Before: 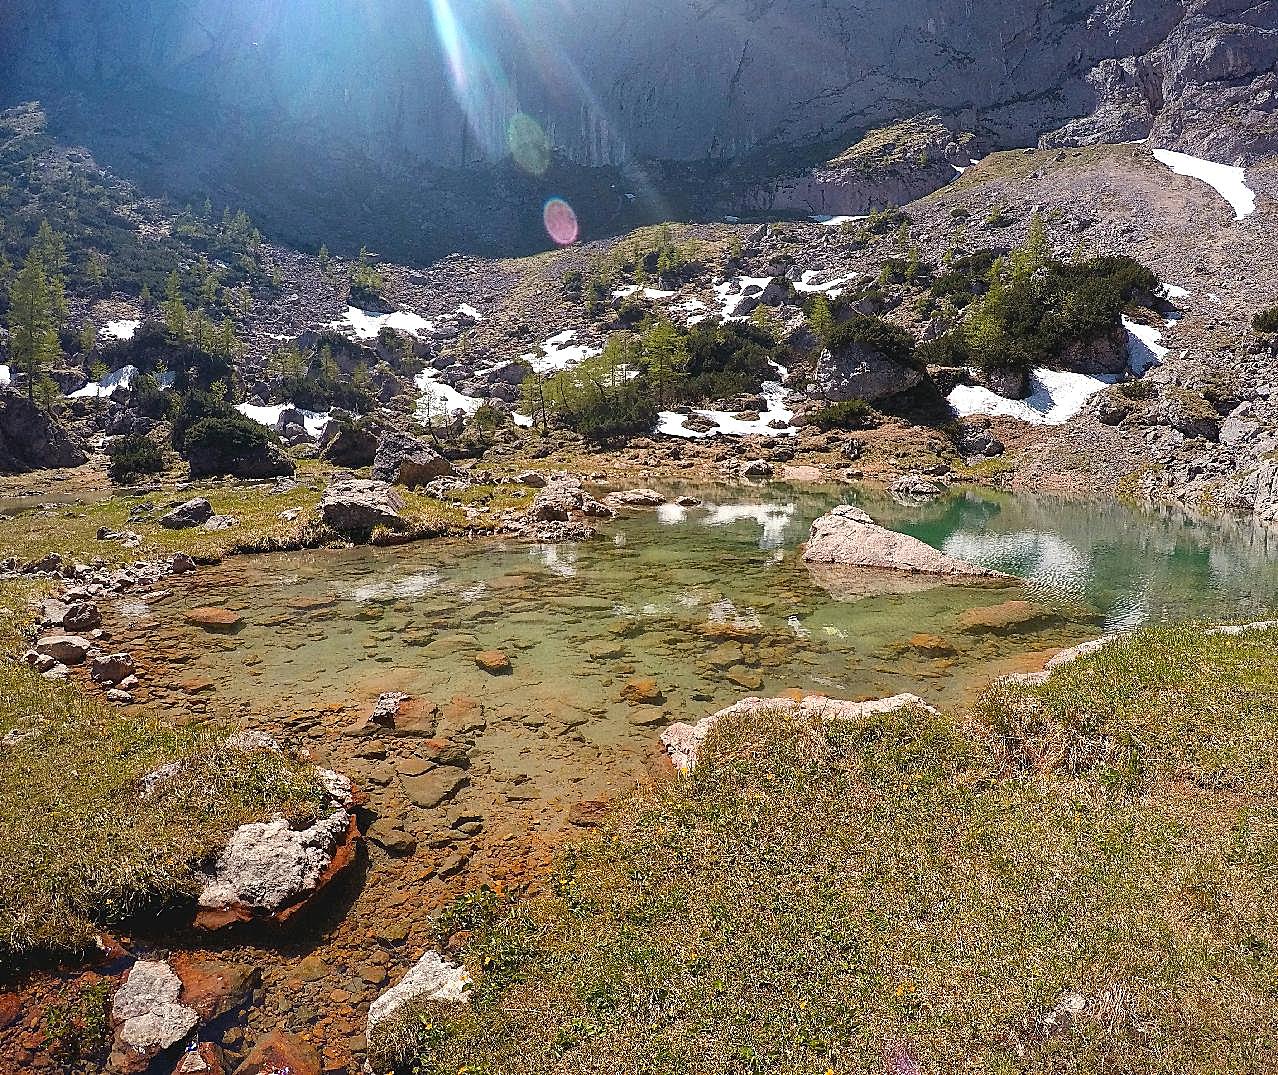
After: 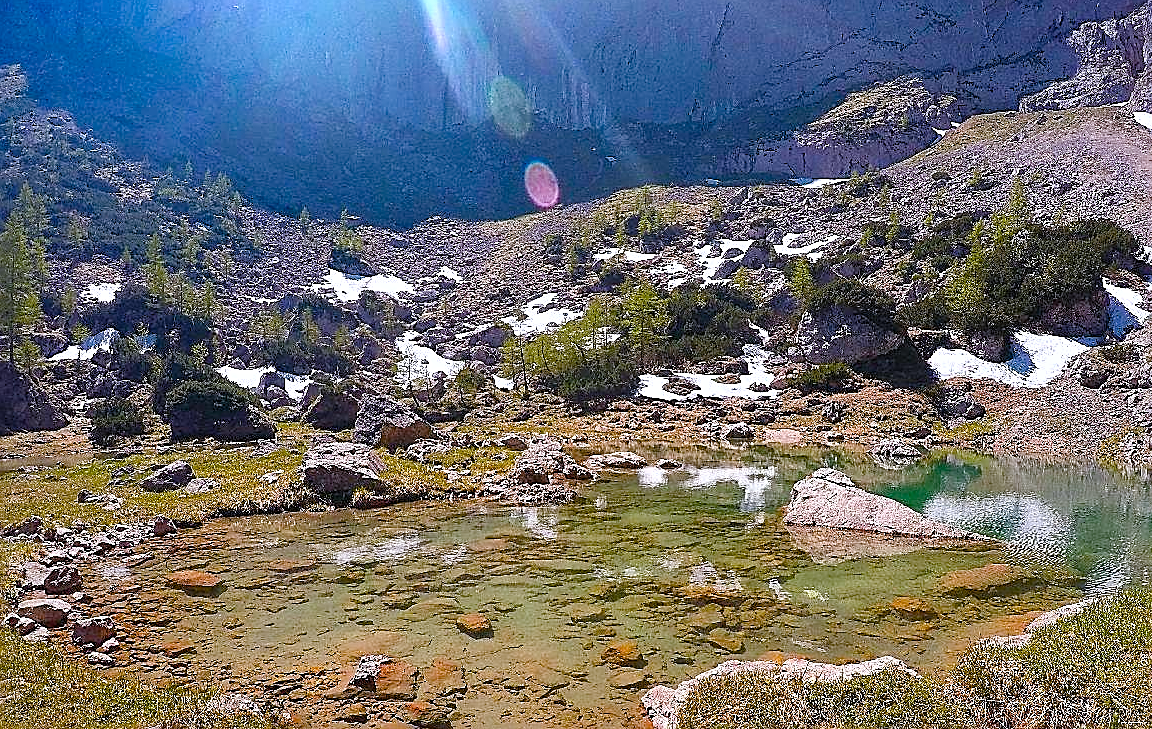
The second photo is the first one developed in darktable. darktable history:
shadows and highlights: shadows 25, highlights -25
color balance: output saturation 110%
tone equalizer: on, module defaults
sharpen: on, module defaults
crop: left 1.509%, top 3.452%, right 7.696%, bottom 28.452%
color calibration: illuminant as shot in camera, x 0.358, y 0.373, temperature 4628.91 K
color balance rgb: perceptual saturation grading › global saturation 20%, perceptual saturation grading › highlights -25%, perceptual saturation grading › shadows 50%
white balance: red 1.009, blue 1.027
